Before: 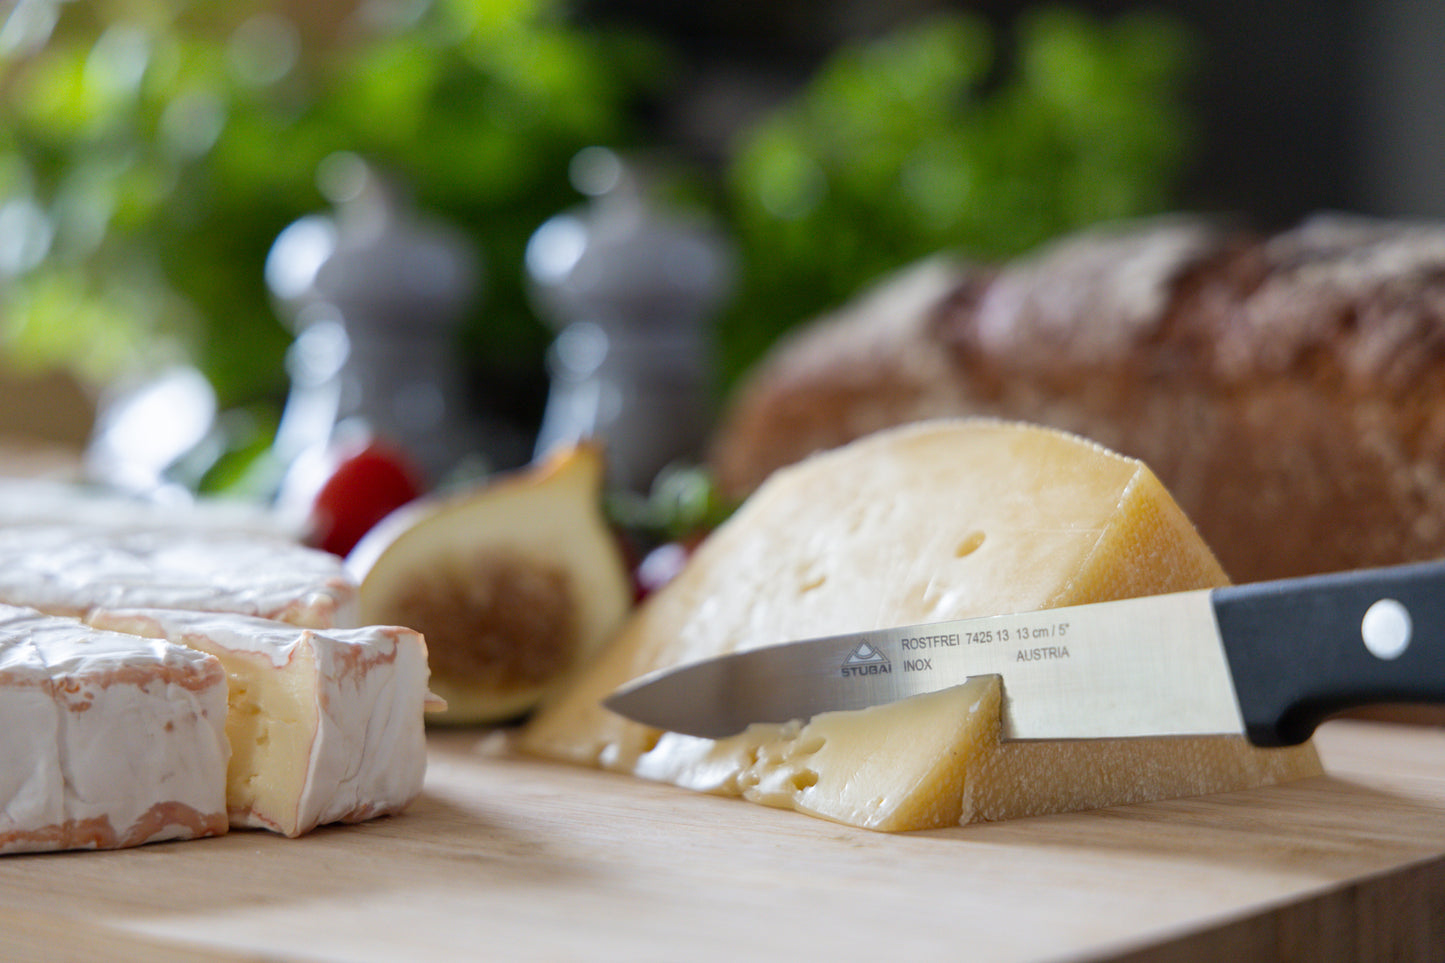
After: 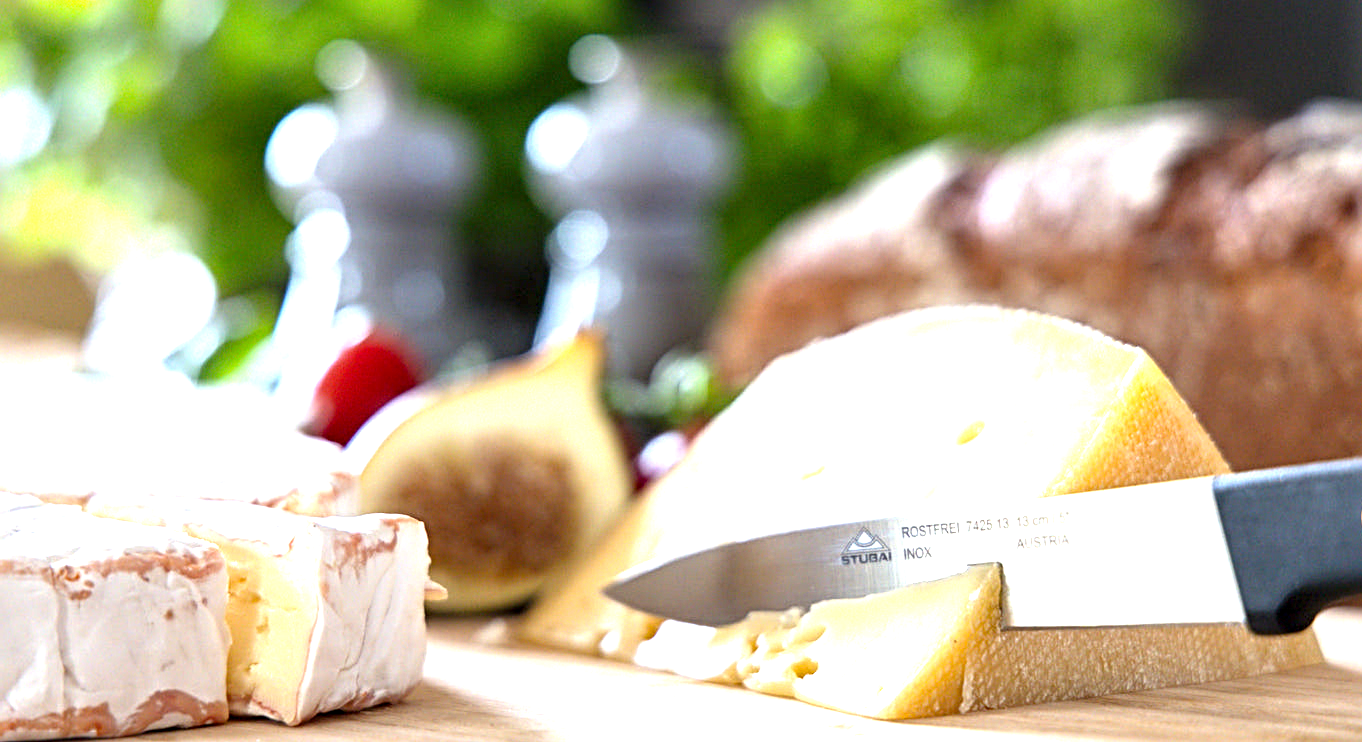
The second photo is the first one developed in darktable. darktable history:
crop and rotate: angle 0.03°, top 11.643%, right 5.651%, bottom 11.189%
exposure: black level correction 0, exposure 1.45 EV, compensate exposure bias true, compensate highlight preservation false
contrast equalizer: octaves 7, y [[0.6 ×6], [0.55 ×6], [0 ×6], [0 ×6], [0 ×6]], mix 0.29
sharpen: radius 4
